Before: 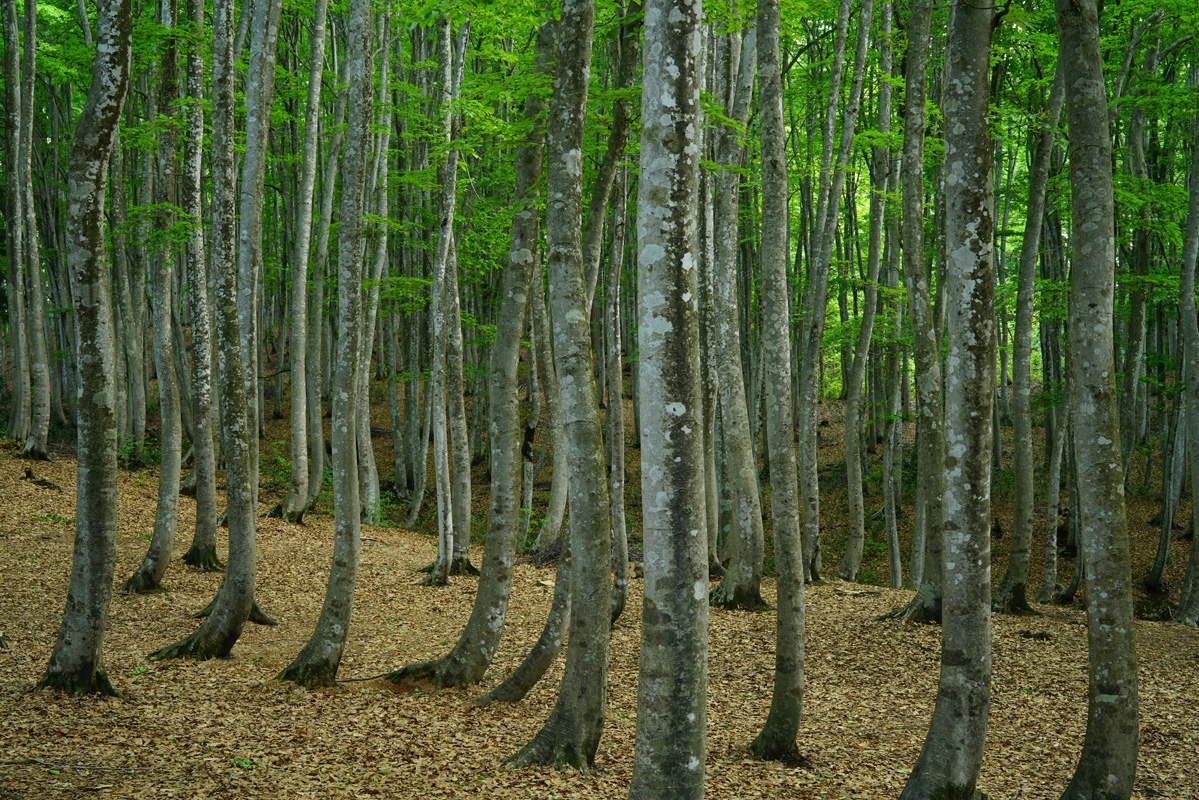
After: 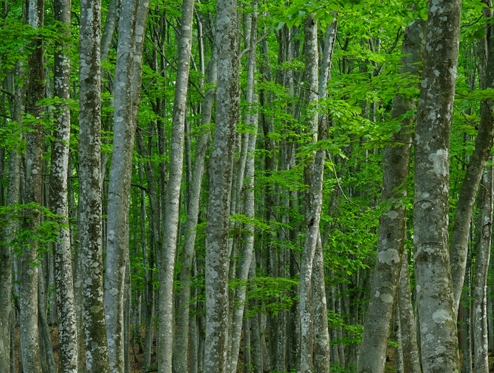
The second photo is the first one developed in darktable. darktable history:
crop and rotate: left 11.167%, top 0.082%, right 47.596%, bottom 53.293%
exposure: compensate highlight preservation false
